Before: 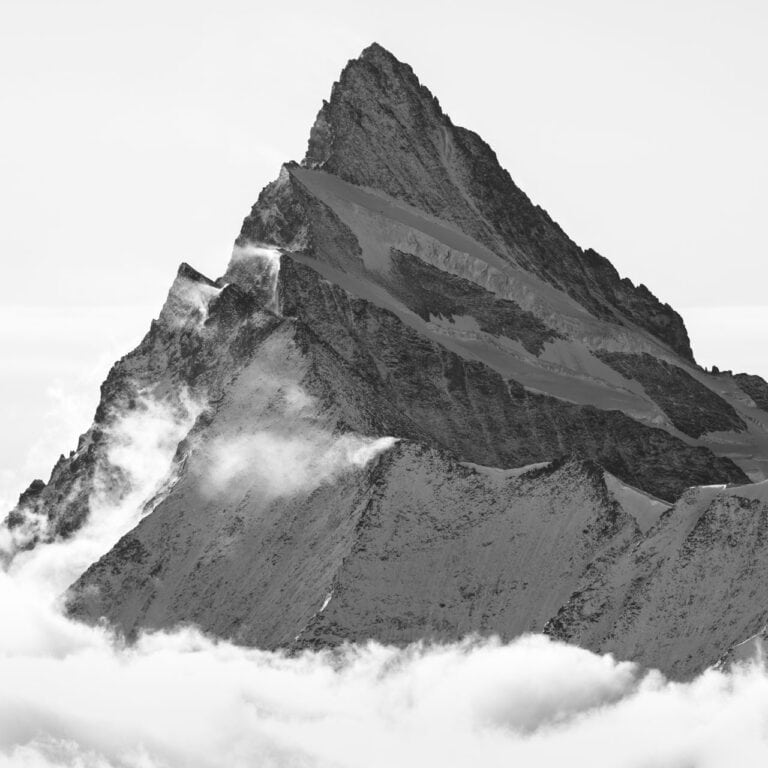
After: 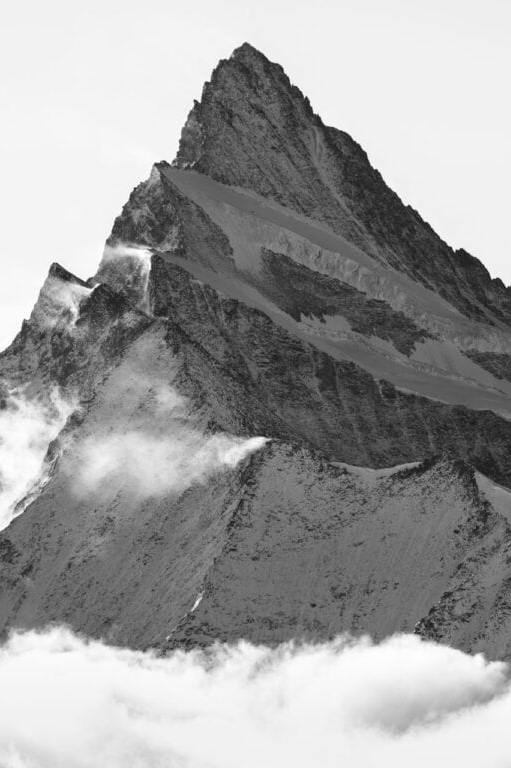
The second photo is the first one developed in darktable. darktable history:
crop: left 16.899%, right 16.556%
velvia: on, module defaults
tone equalizer: on, module defaults
